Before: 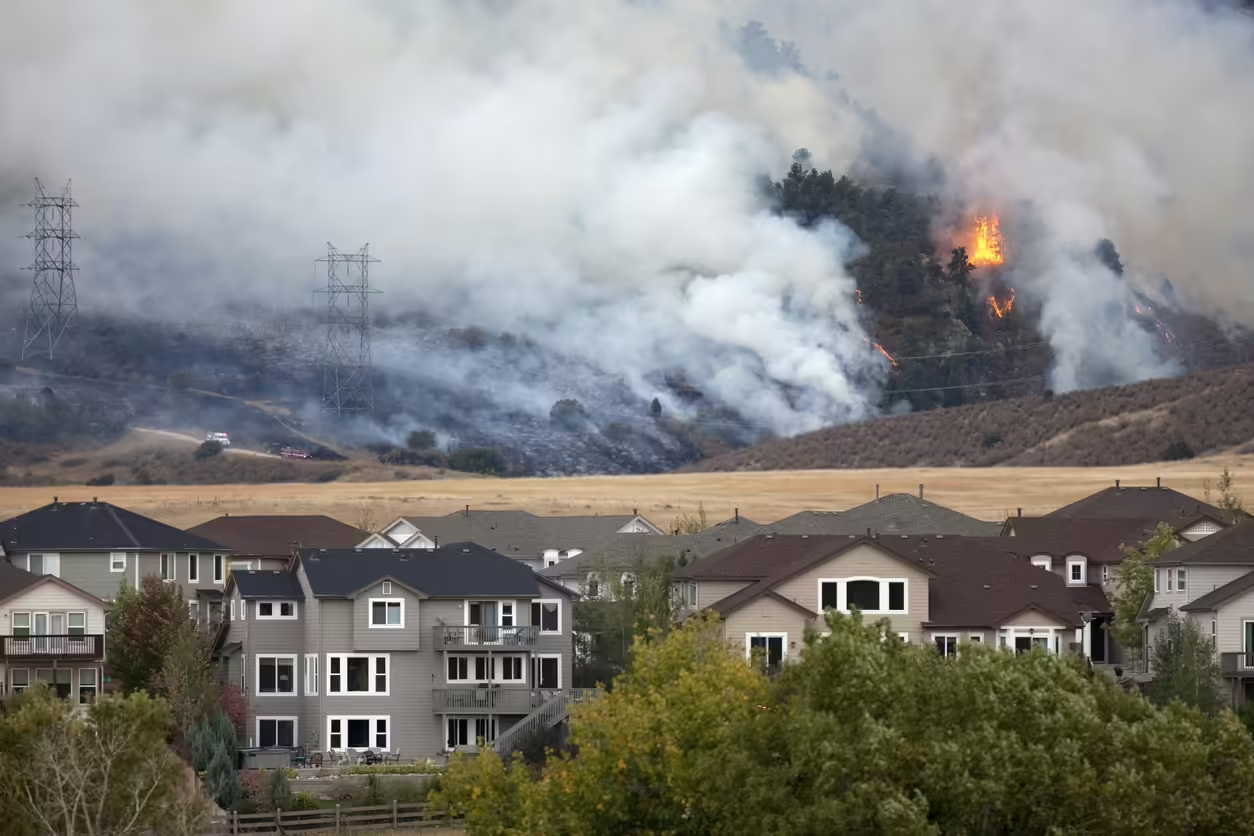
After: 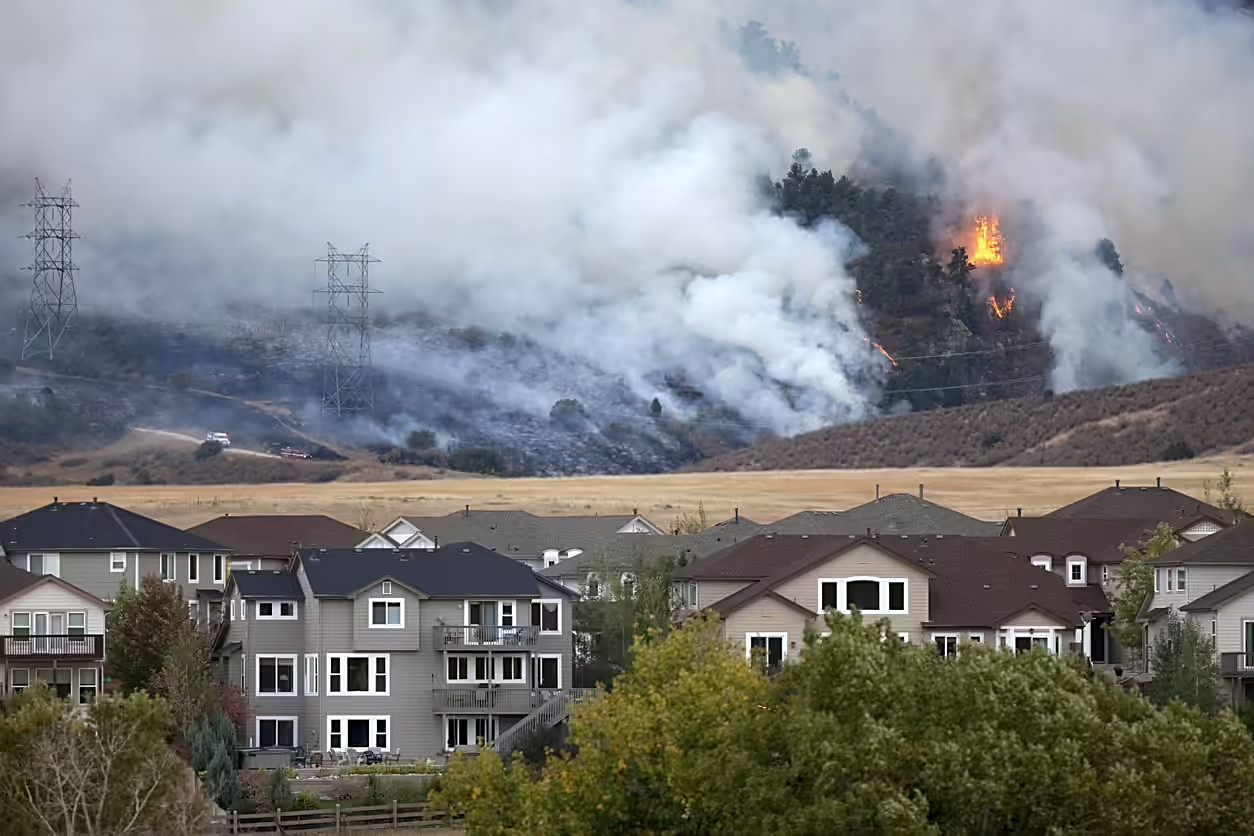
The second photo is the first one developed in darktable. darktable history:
white balance: red 0.983, blue 1.036
sharpen: on, module defaults
